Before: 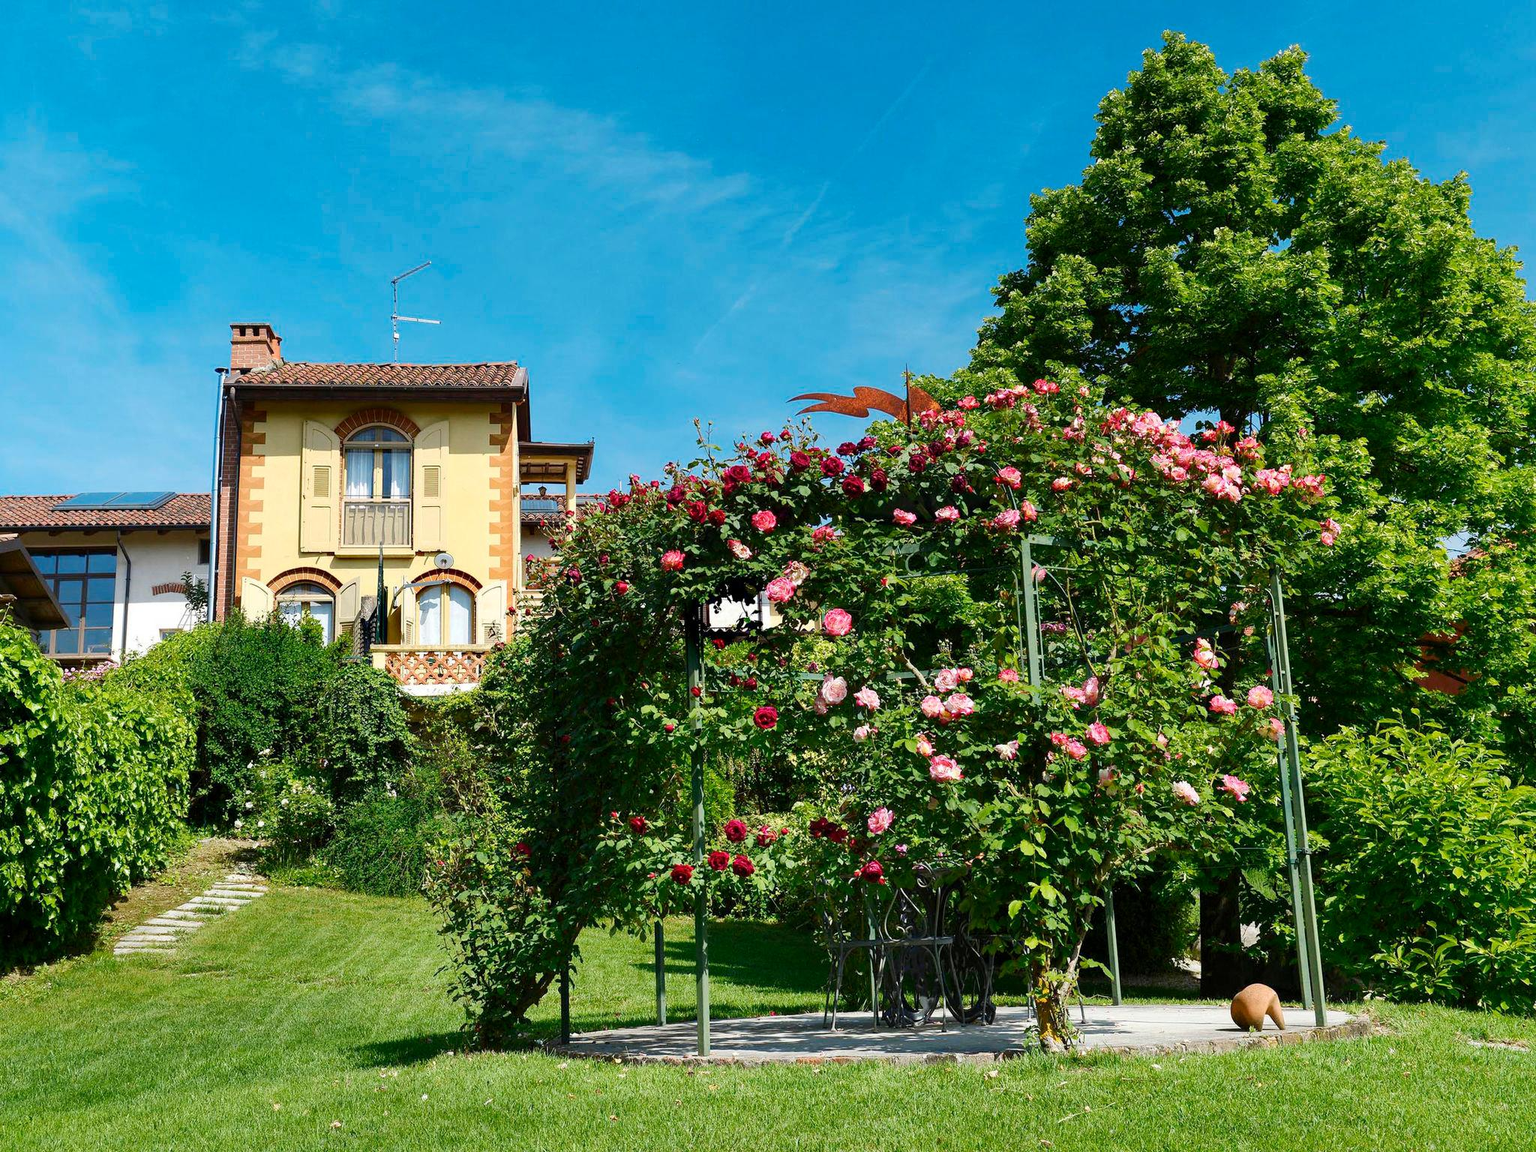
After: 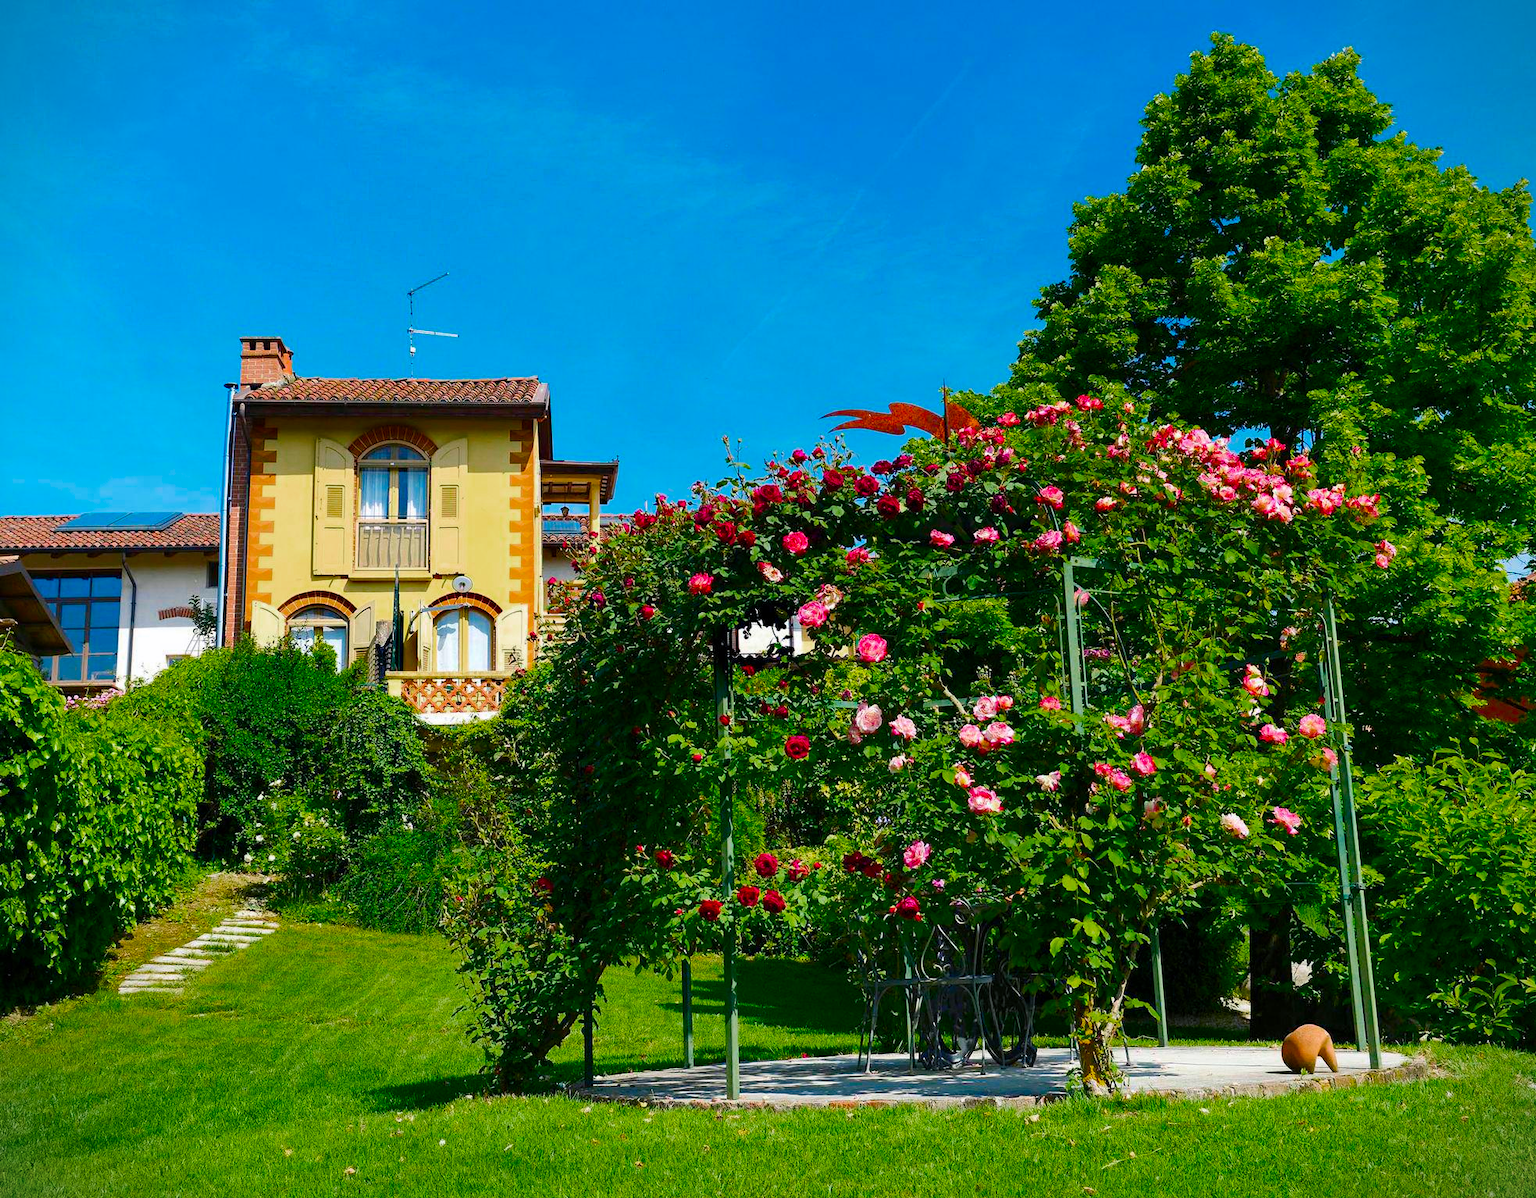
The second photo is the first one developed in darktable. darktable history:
contrast brightness saturation: contrast 0.043, saturation 0.162
crop: right 3.924%, bottom 0.016%
vignetting: fall-off start 99.16%, brightness -0.478, unbound false
color balance rgb: shadows lift › chroma 1.022%, shadows lift › hue 216.11°, power › chroma 0.5%, power › hue 260.74°, perceptual saturation grading › global saturation 31.308%, global vibrance 20%
color zones: curves: ch0 [(0, 0.444) (0.143, 0.442) (0.286, 0.441) (0.429, 0.441) (0.571, 0.441) (0.714, 0.441) (0.857, 0.442) (1, 0.444)]
